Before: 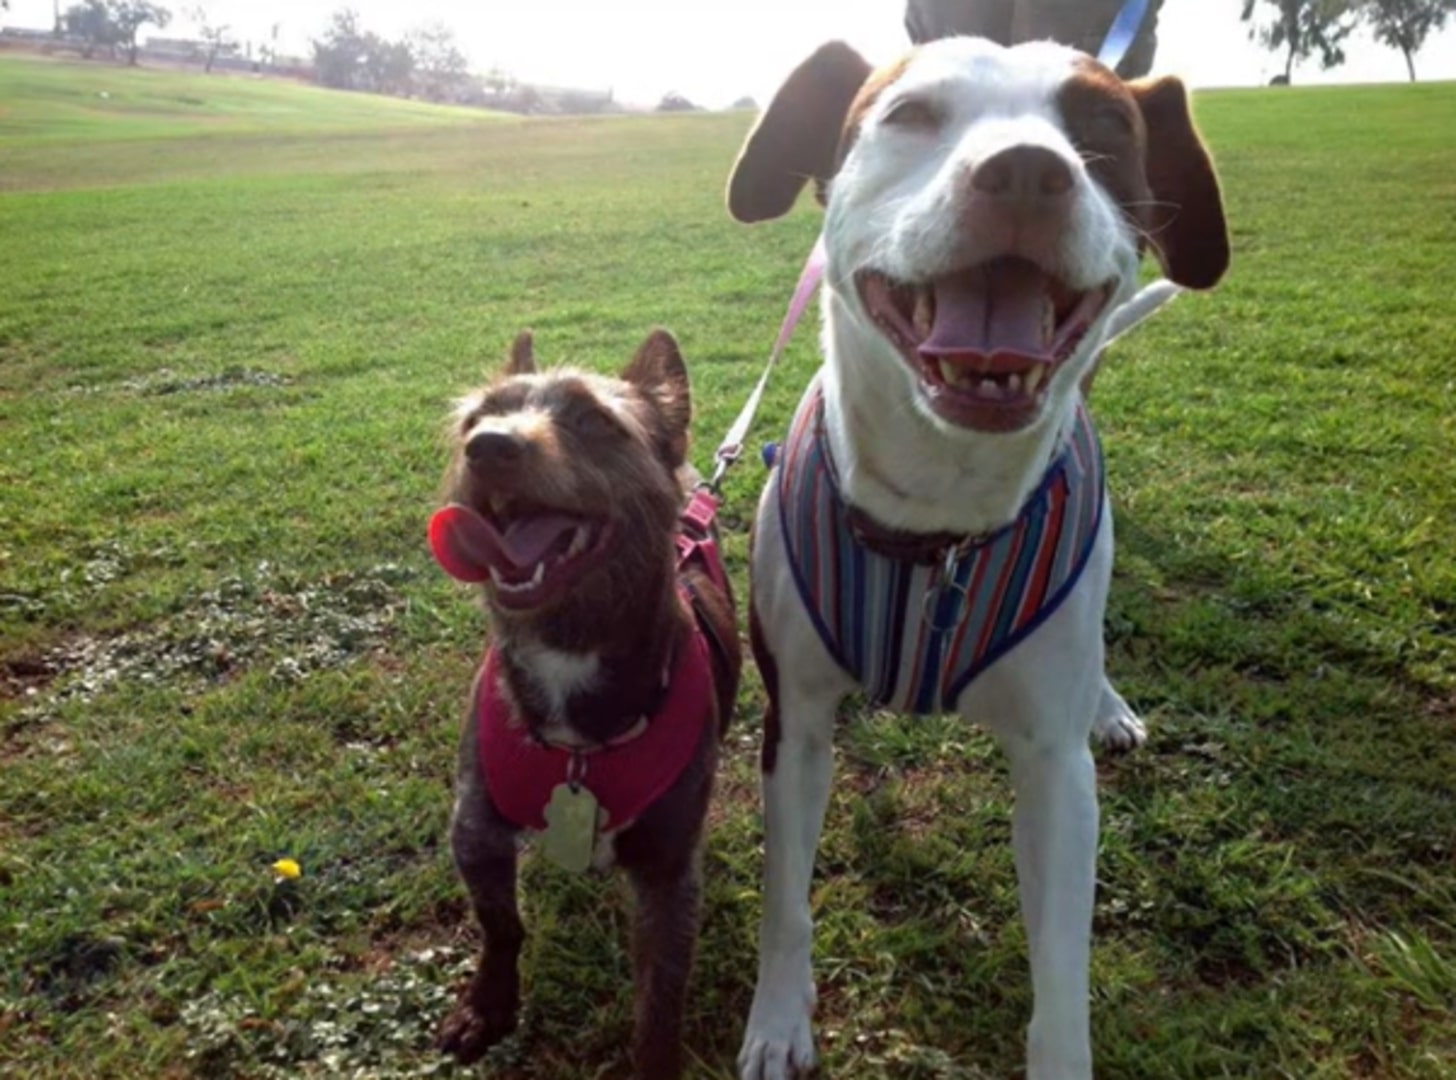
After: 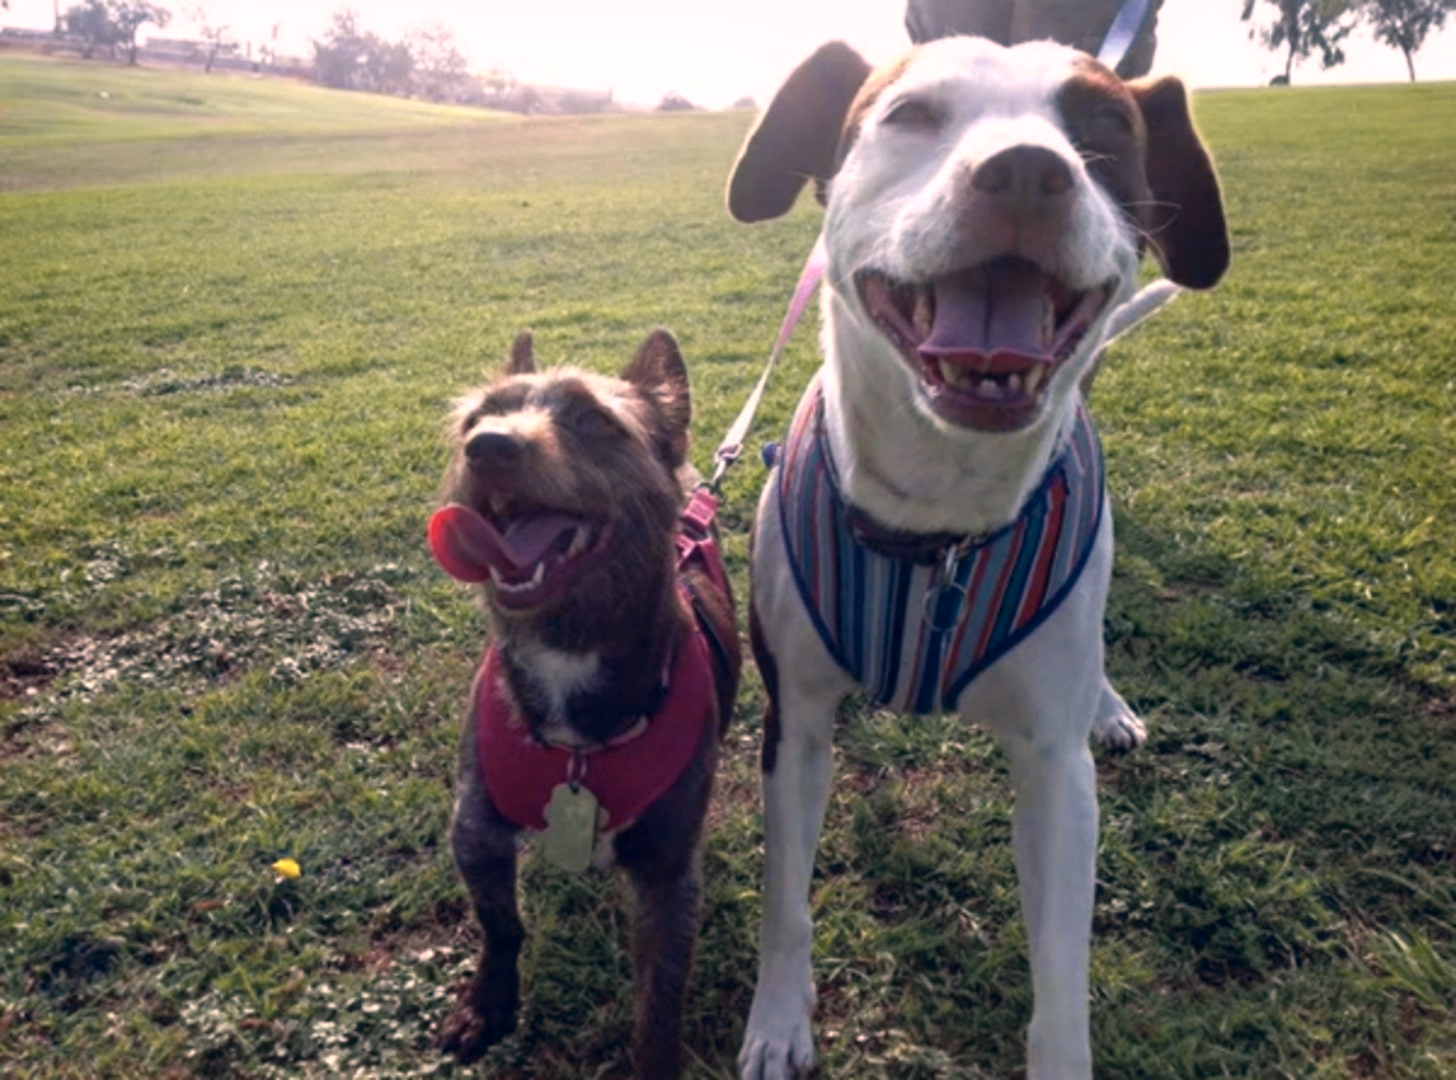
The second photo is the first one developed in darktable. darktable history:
tone curve: curves: ch0 [(0, 0.024) (0.119, 0.146) (0.474, 0.485) (0.718, 0.739) (0.817, 0.839) (1, 0.998)]; ch1 [(0, 0) (0.377, 0.416) (0.439, 0.451) (0.477, 0.477) (0.501, 0.503) (0.538, 0.544) (0.58, 0.602) (0.664, 0.676) (0.783, 0.804) (1, 1)]; ch2 [(0, 0) (0.38, 0.405) (0.463, 0.456) (0.498, 0.497) (0.524, 0.535) (0.578, 0.576) (0.648, 0.665) (1, 1)], color space Lab, independent channels, preserve colors none
local contrast: highlights 104%, shadows 102%, detail 120%, midtone range 0.2
color correction: highlights a* 14.07, highlights b* 5.64, shadows a* -4.99, shadows b* -15.98, saturation 0.826
